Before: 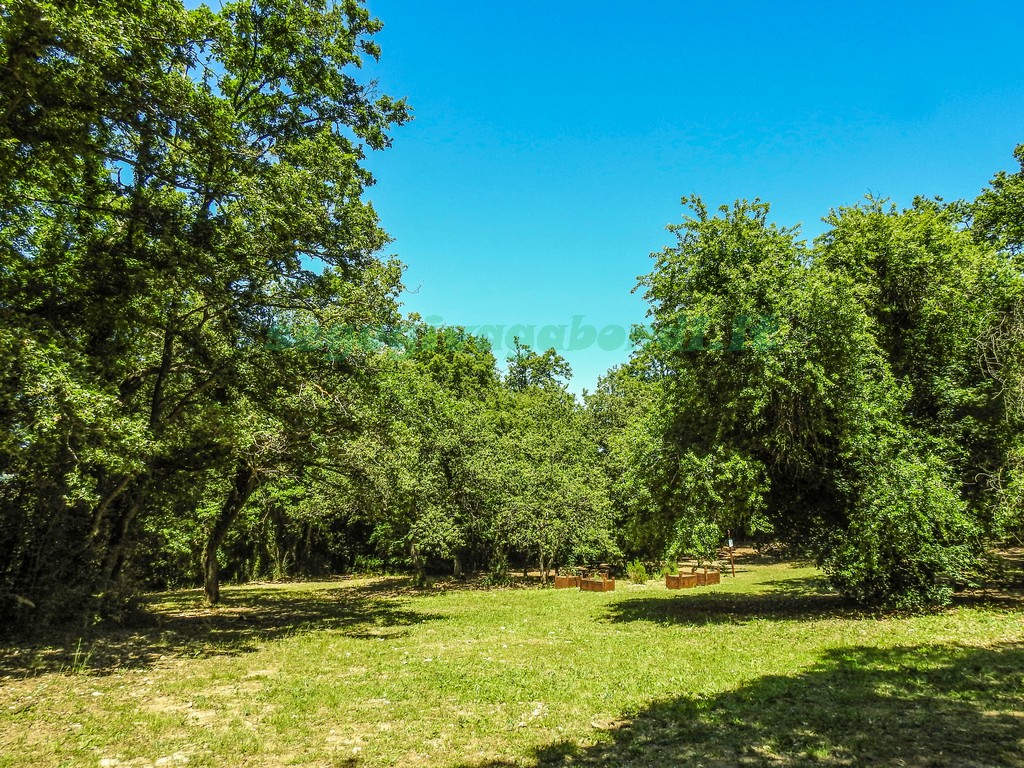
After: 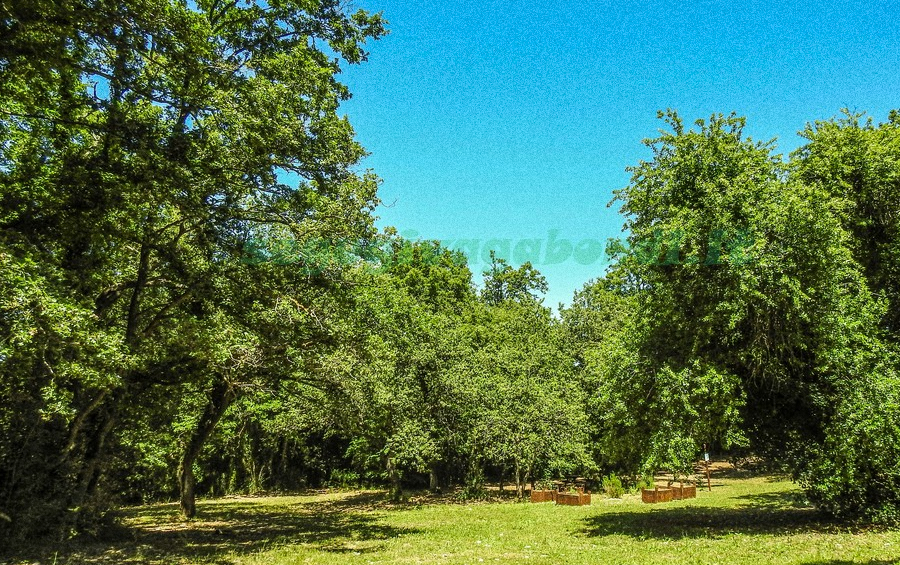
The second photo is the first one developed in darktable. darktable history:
crop and rotate: left 2.425%, top 11.305%, right 9.6%, bottom 15.08%
grain: coarseness 0.09 ISO, strength 40%
